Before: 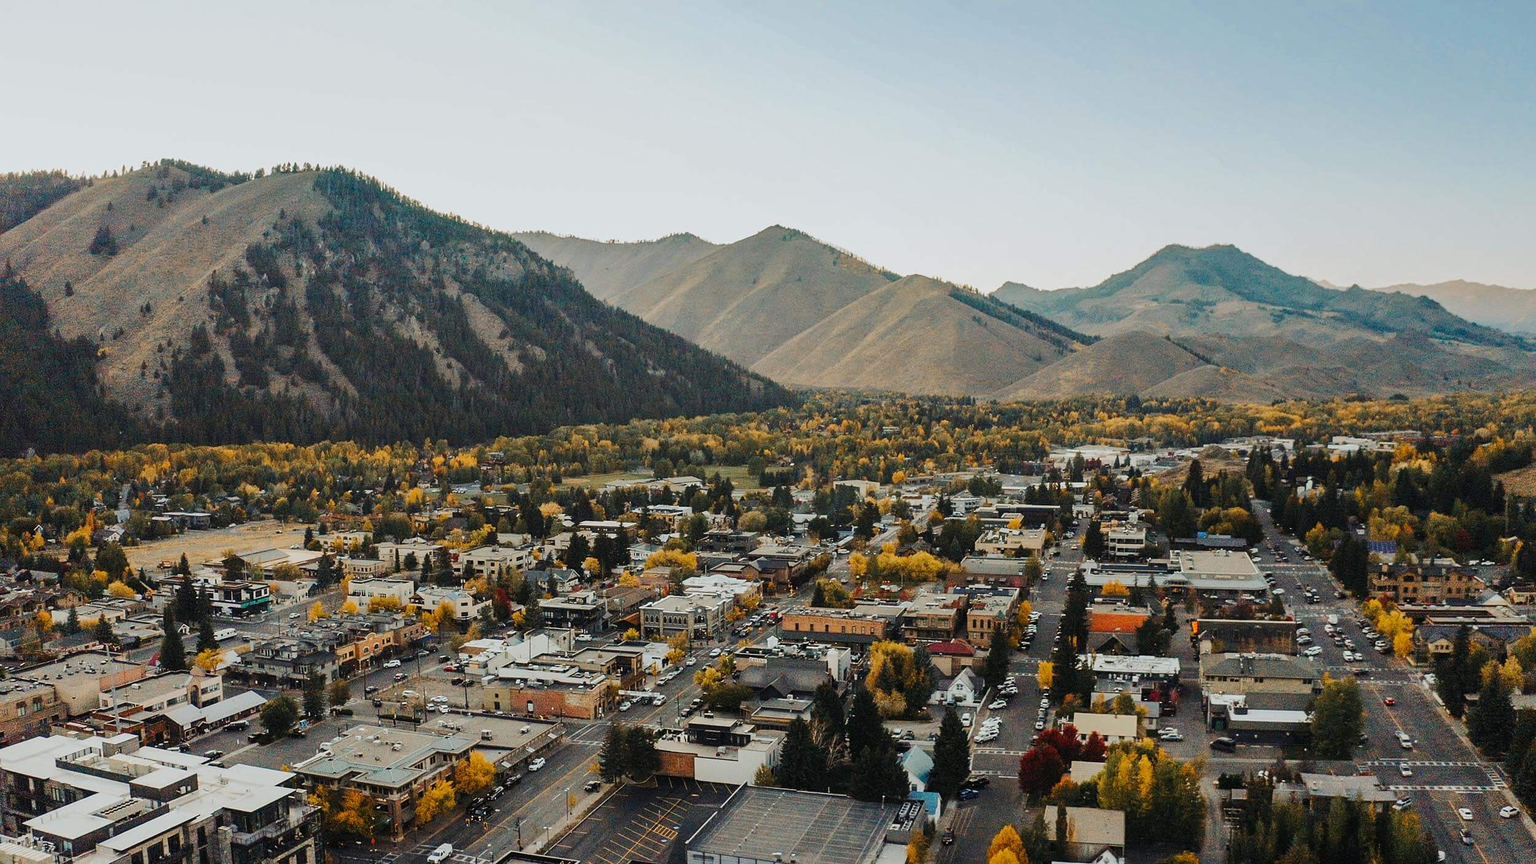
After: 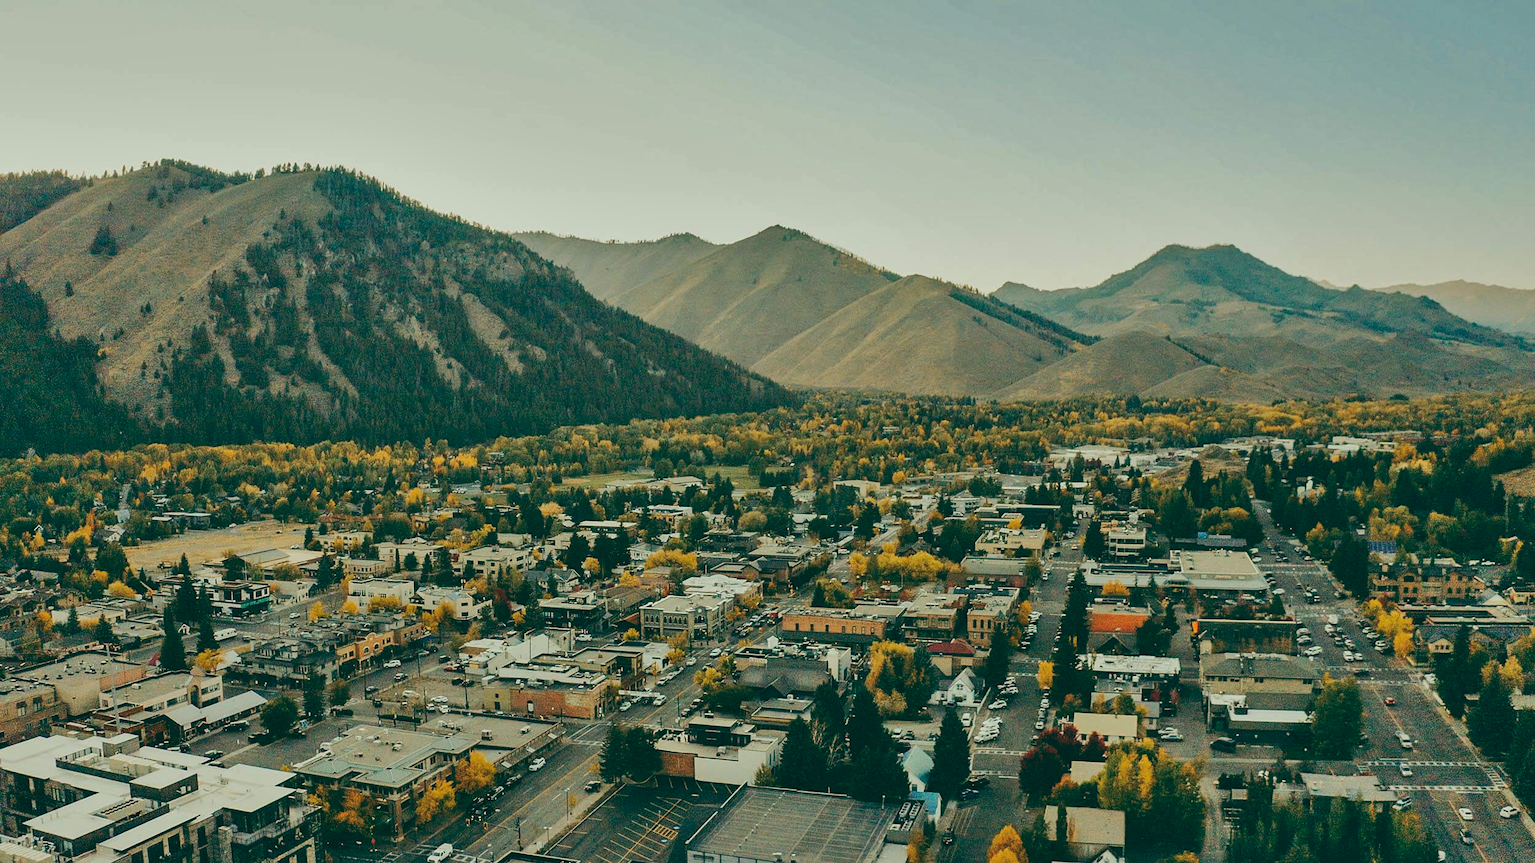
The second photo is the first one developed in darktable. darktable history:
shadows and highlights: soften with gaussian
color balance: lift [1.005, 0.99, 1.007, 1.01], gamma [1, 1.034, 1.032, 0.966], gain [0.873, 1.055, 1.067, 0.933]
